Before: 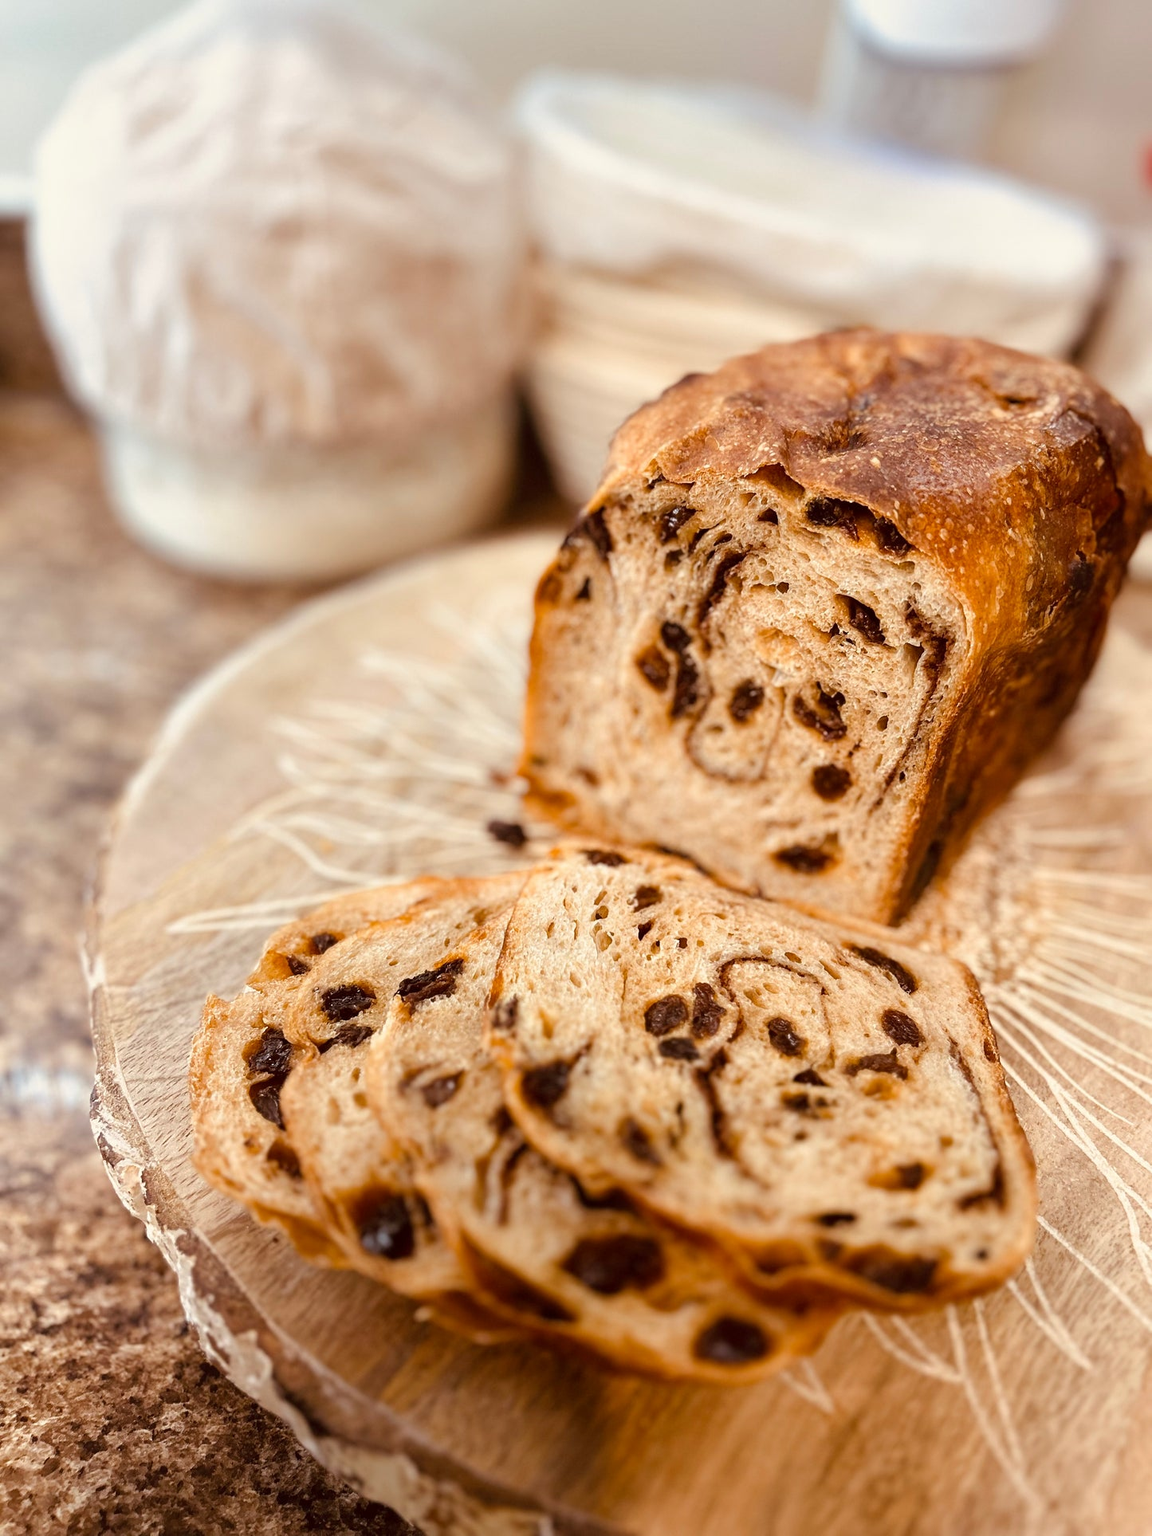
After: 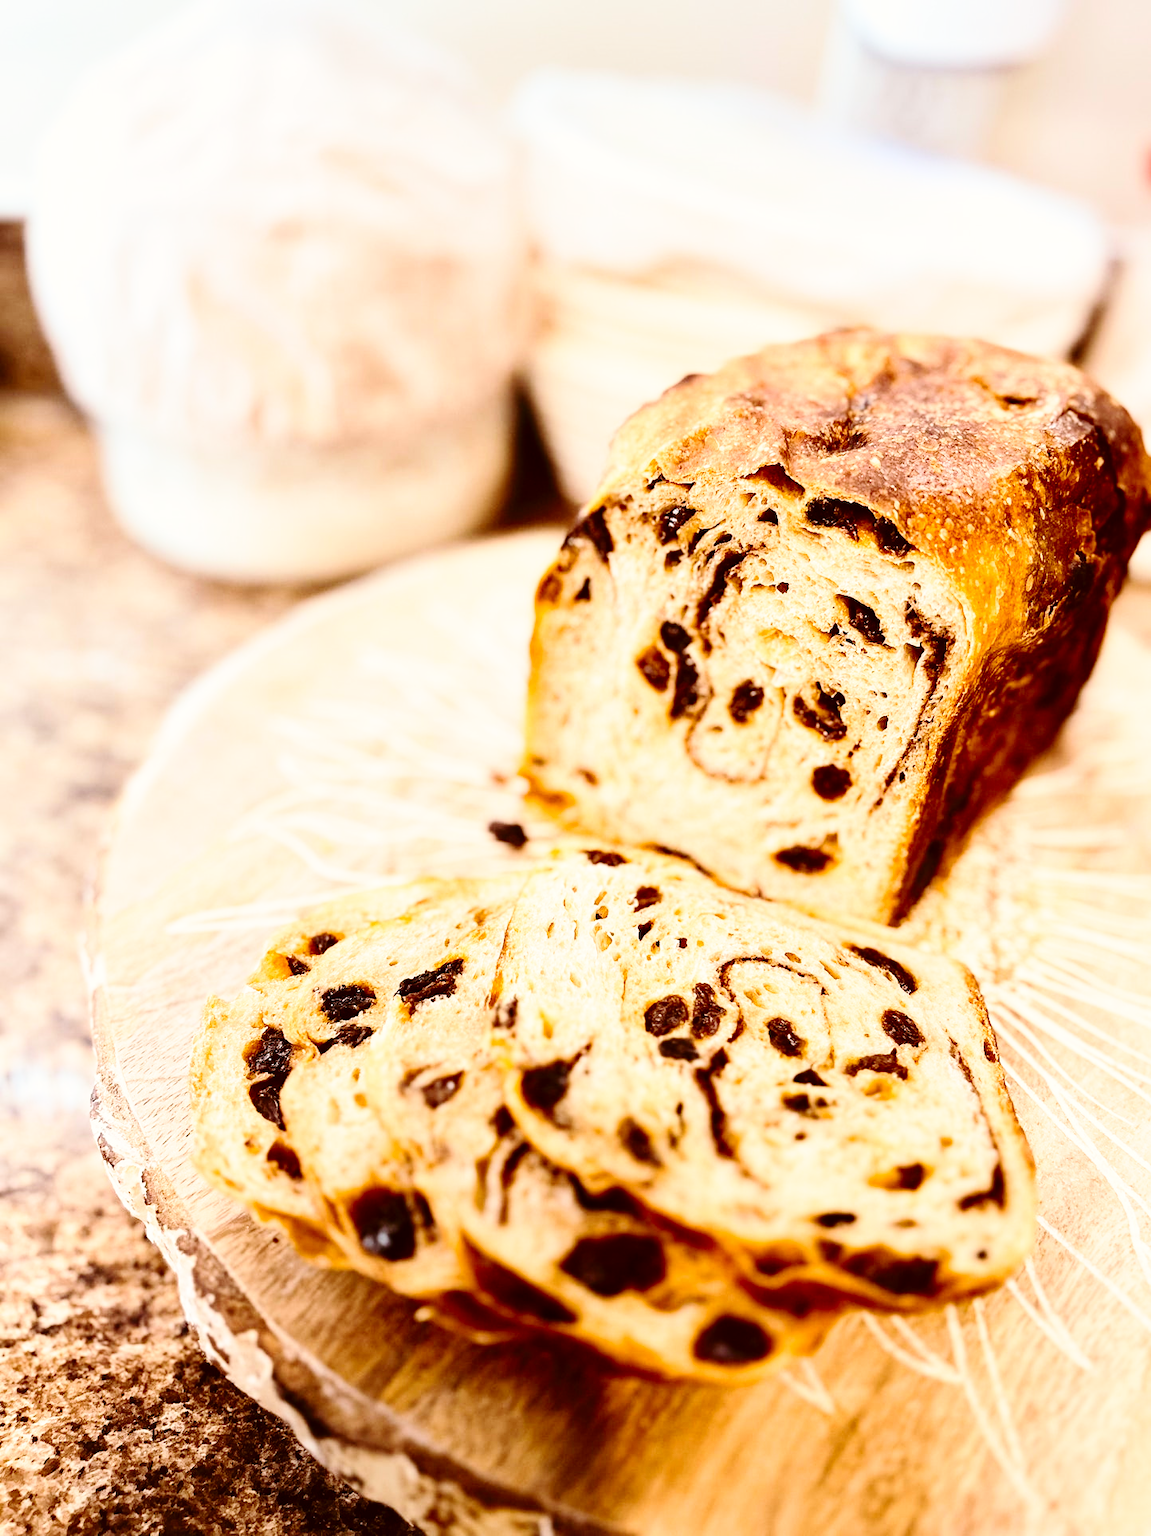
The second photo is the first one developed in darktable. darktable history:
contrast brightness saturation: contrast 0.28
base curve: curves: ch0 [(0, 0) (0.028, 0.03) (0.121, 0.232) (0.46, 0.748) (0.859, 0.968) (1, 1)], preserve colors none
